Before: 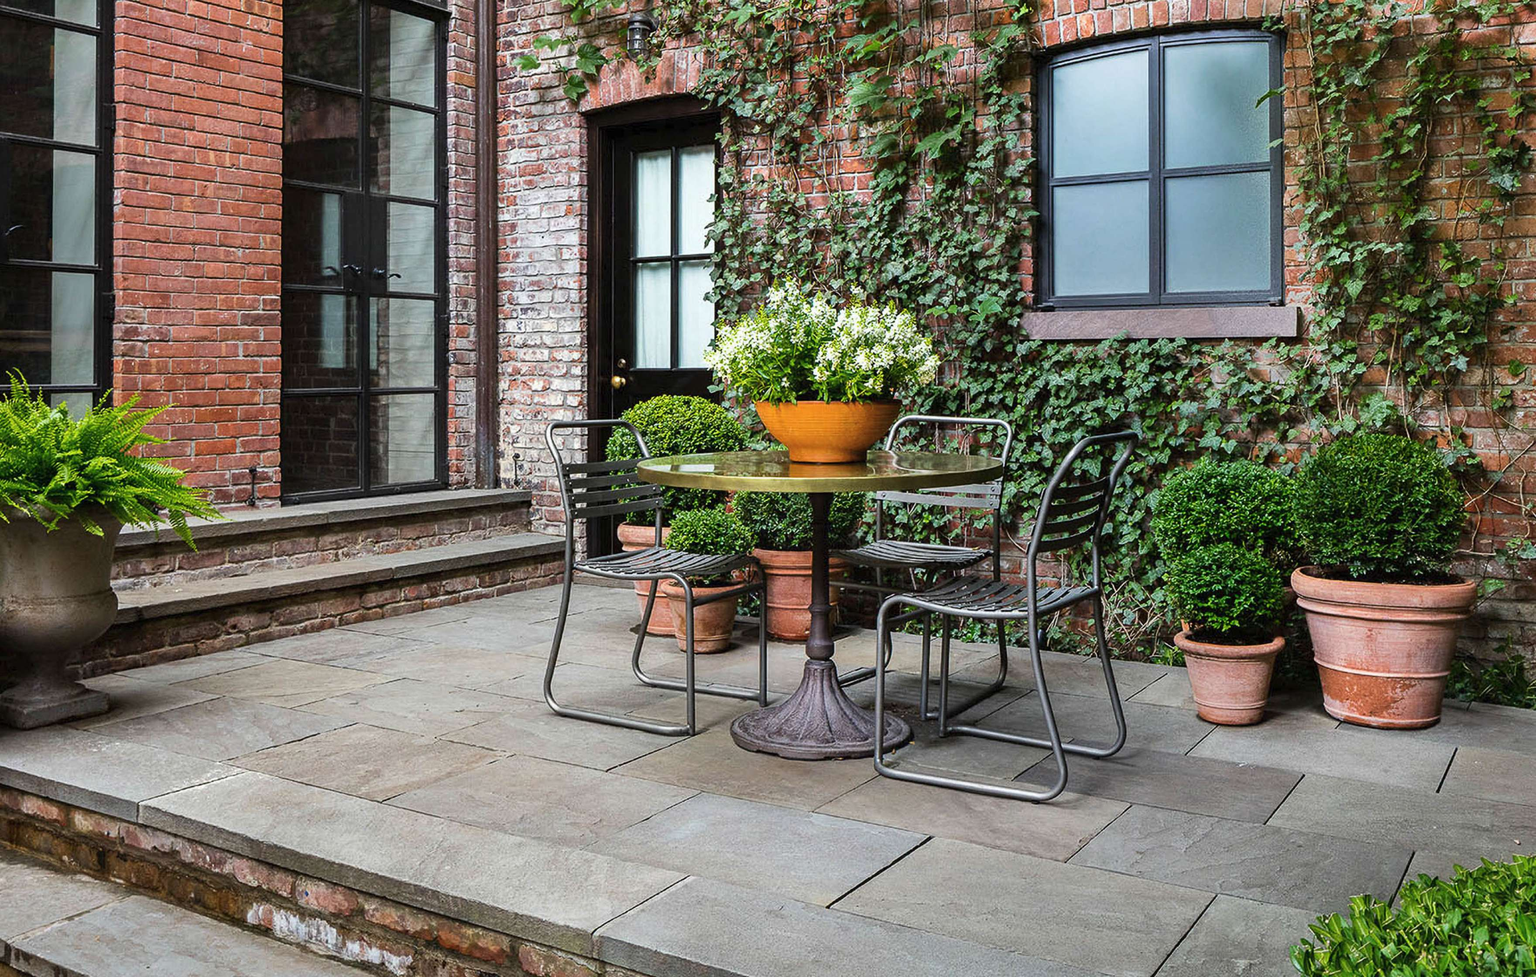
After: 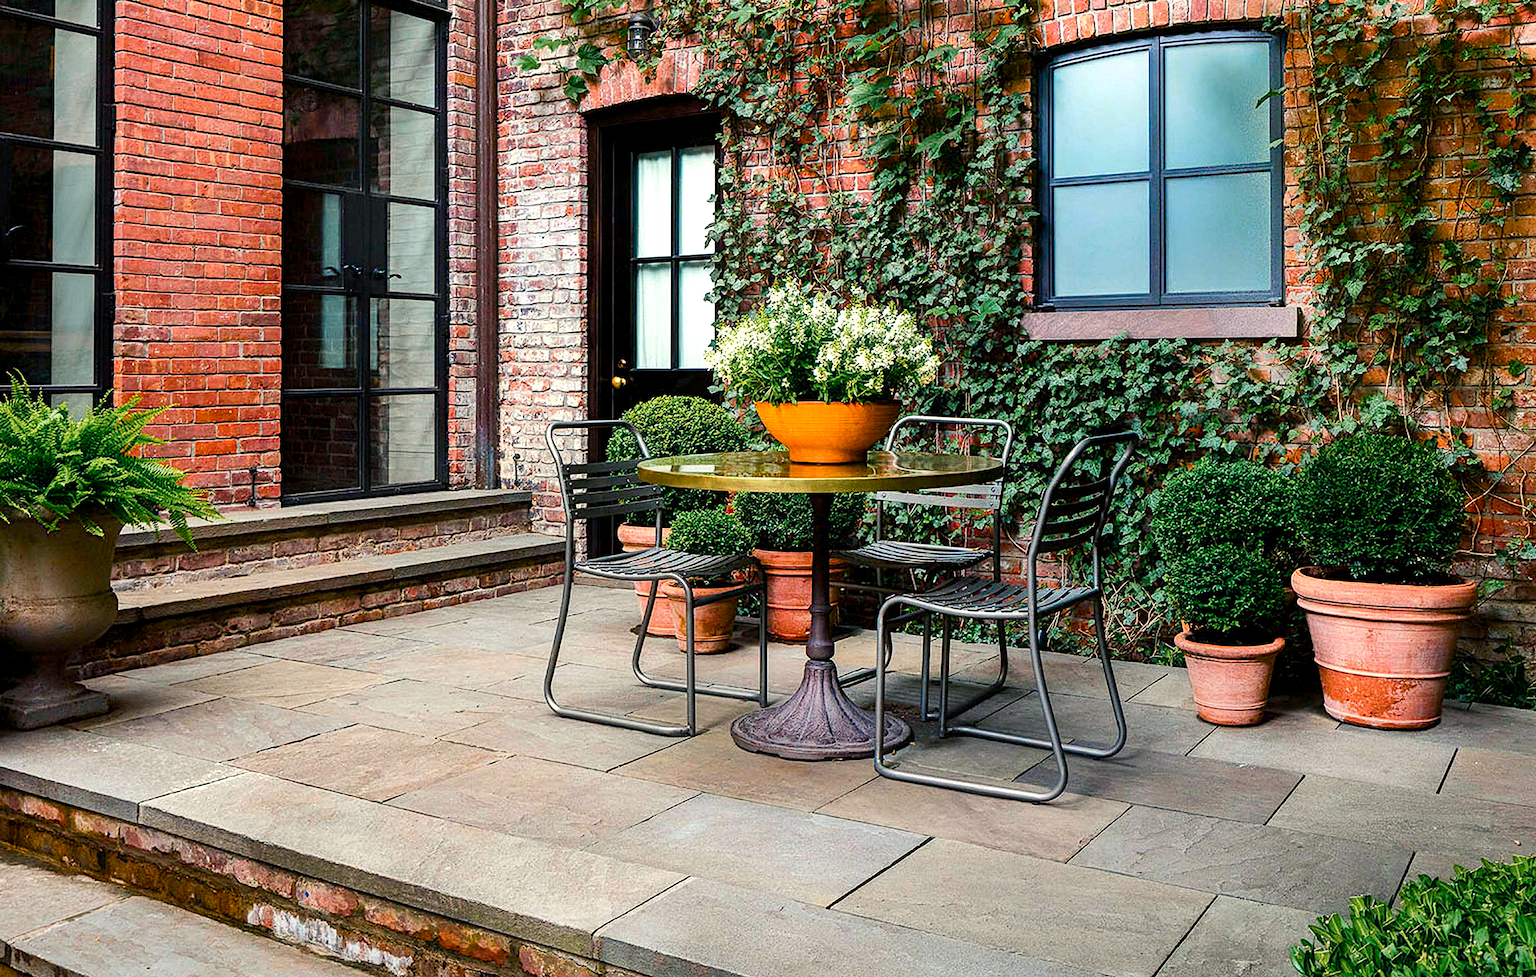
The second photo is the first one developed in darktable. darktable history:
contrast equalizer "soft": y [[0.5, 0.488, 0.462, 0.461, 0.491, 0.5], [0.5 ×6], [0.5 ×6], [0 ×6], [0 ×6]]
diffuse or sharpen "_builtin_sharpen demosaicing | AA filter": edge sensitivity 1, 1st order anisotropy 100%, 2nd order anisotropy 100%, 3rd order anisotropy 100%, 4th order anisotropy 100%, 1st order speed -25%, 2nd order speed -25%, 3rd order speed -25%, 4th order speed -25%
diffuse or sharpen "diffusion": radius span 100, 1st order speed 50%, 2nd order speed 50%, 3rd order speed 50%, 4th order speed 50% | blend: blend mode normal, opacity 10%; mask: uniform (no mask)
haze removal: strength -0.05
rgb primaries "subtle": red hue -0.035, red purity 1.14, green hue 0.035, green purity 1.2, blue hue -0.026, blue purity 1.2
tone equalizer "_builtin_contrast tone curve | soft": -8 EV -0.417 EV, -7 EV -0.389 EV, -6 EV -0.333 EV, -5 EV -0.222 EV, -3 EV 0.222 EV, -2 EV 0.333 EV, -1 EV 0.389 EV, +0 EV 0.417 EV, edges refinement/feathering 500, mask exposure compensation -1.57 EV, preserve details no
color equalizer "pacific": saturation › orange 1.03, saturation › yellow 0.883, saturation › green 0.883, saturation › blue 1.08, saturation › magenta 1.05, hue › orange -4.88, hue › green 8.78, brightness › red 1.06, brightness › orange 1.08, brightness › yellow 0.916, brightness › green 0.916, brightness › cyan 1.04, brightness › blue 1.12, brightness › magenta 1.07
color balance rgb: shadows lift › chroma 3%, shadows lift › hue 240.84°, highlights gain › chroma 3%, highlights gain › hue 73.2°, global offset › luminance -0.5%, perceptual saturation grading › global saturation 20%, perceptual saturation grading › highlights -25%, perceptual saturation grading › shadows 50%, global vibrance 25.26%
